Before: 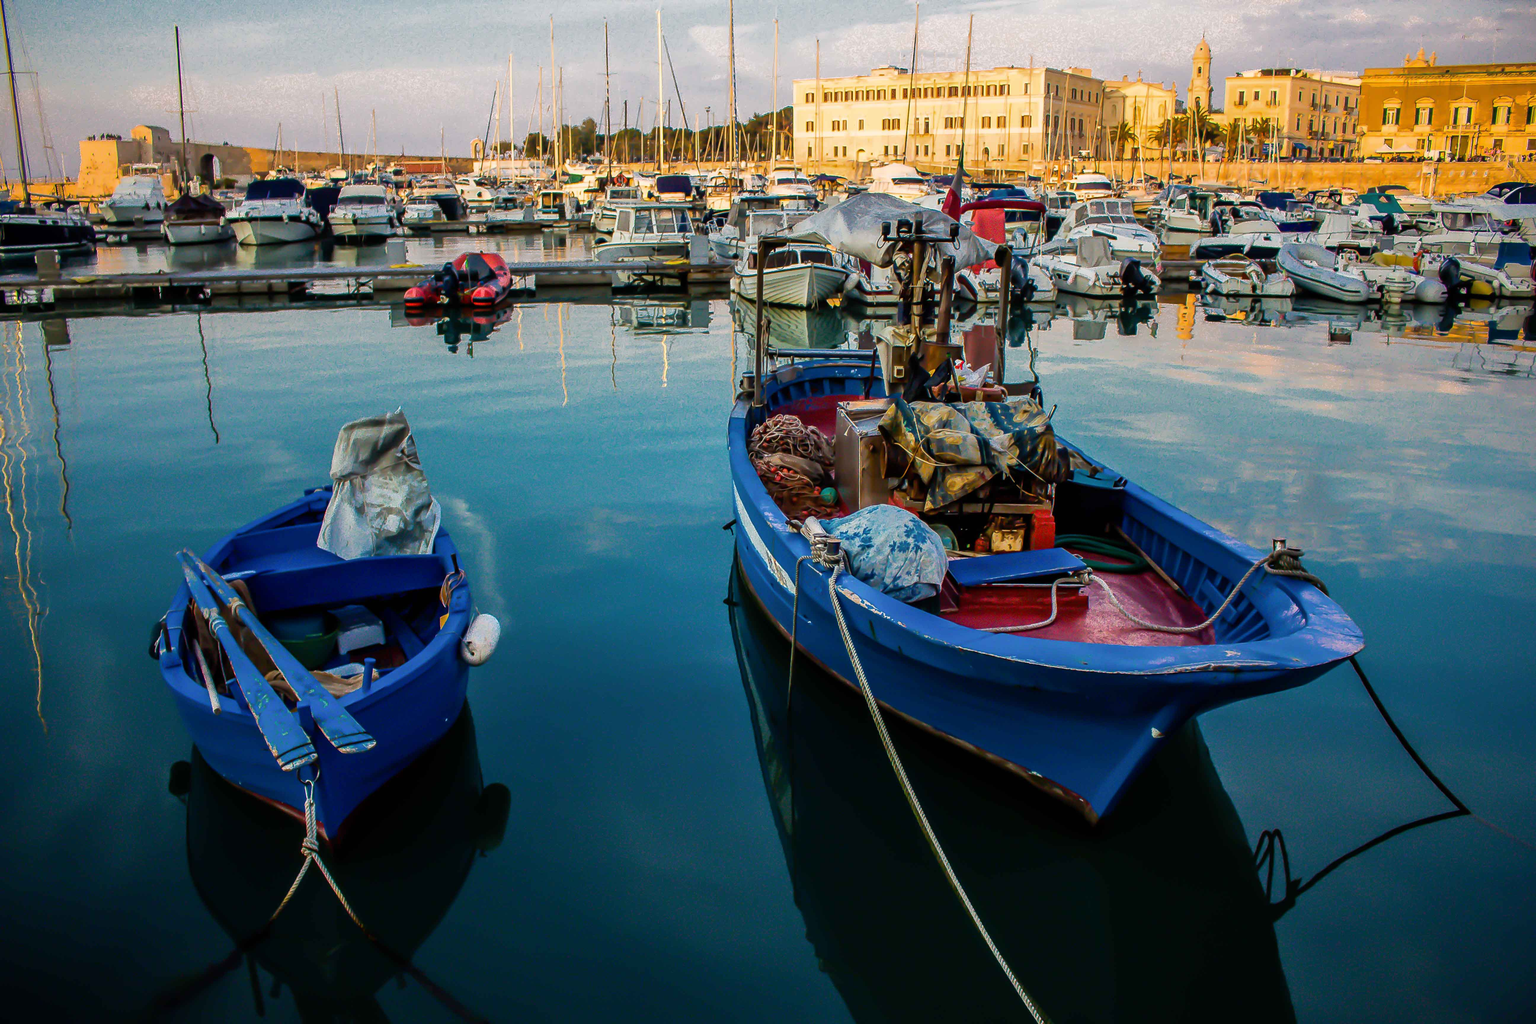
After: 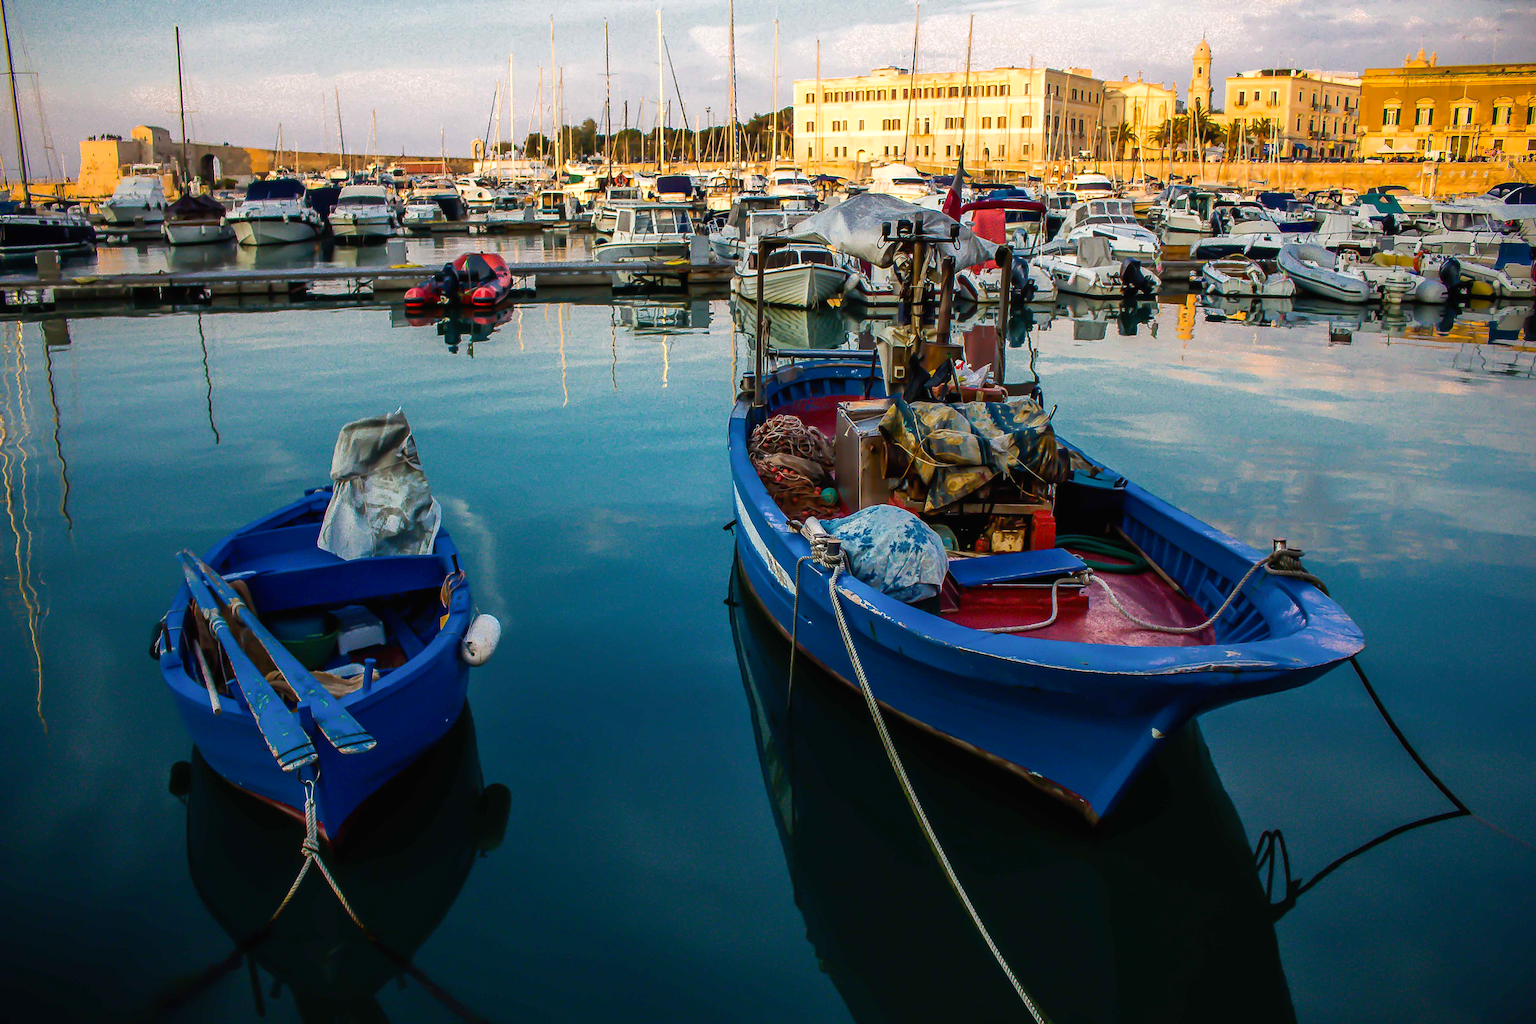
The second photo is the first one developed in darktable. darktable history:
contrast brightness saturation: contrast -0.02, brightness -0.01, saturation 0.03
tone equalizer: -8 EV -0.001 EV, -7 EV 0.001 EV, -6 EV -0.002 EV, -5 EV -0.003 EV, -4 EV -0.062 EV, -3 EV -0.222 EV, -2 EV -0.267 EV, -1 EV 0.105 EV, +0 EV 0.303 EV
